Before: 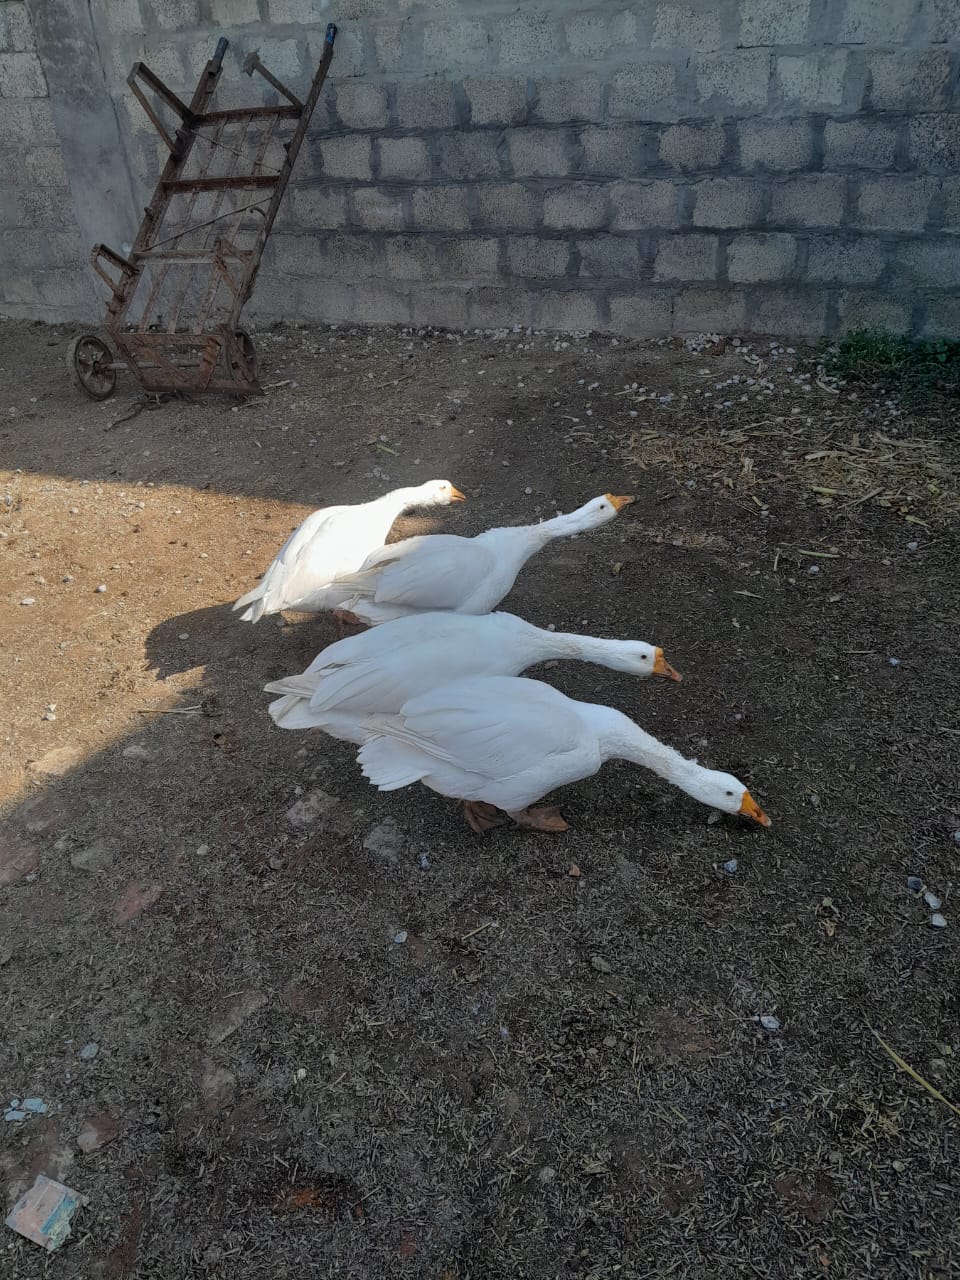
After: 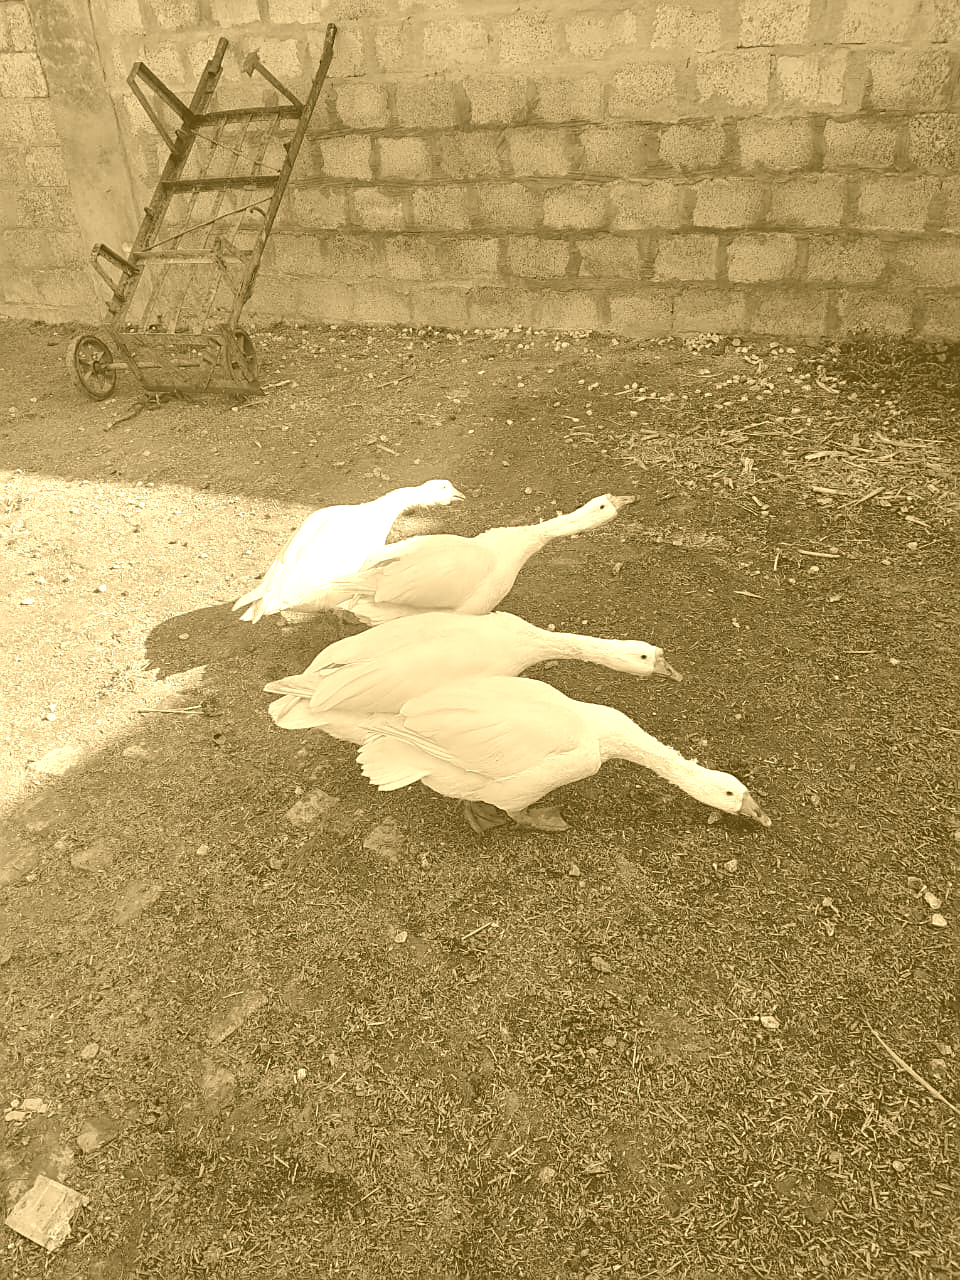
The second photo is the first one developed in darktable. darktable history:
sharpen: on, module defaults
colorize: hue 36°, source mix 100%
